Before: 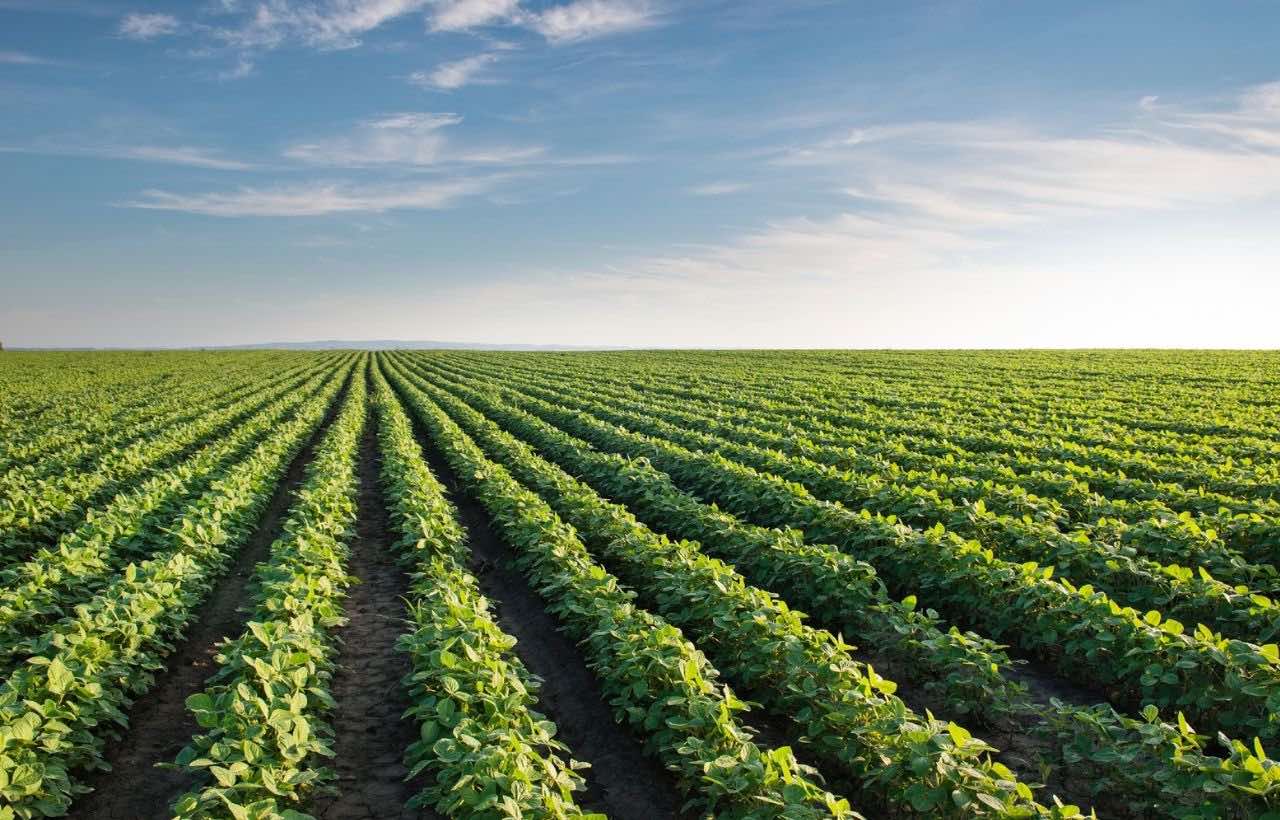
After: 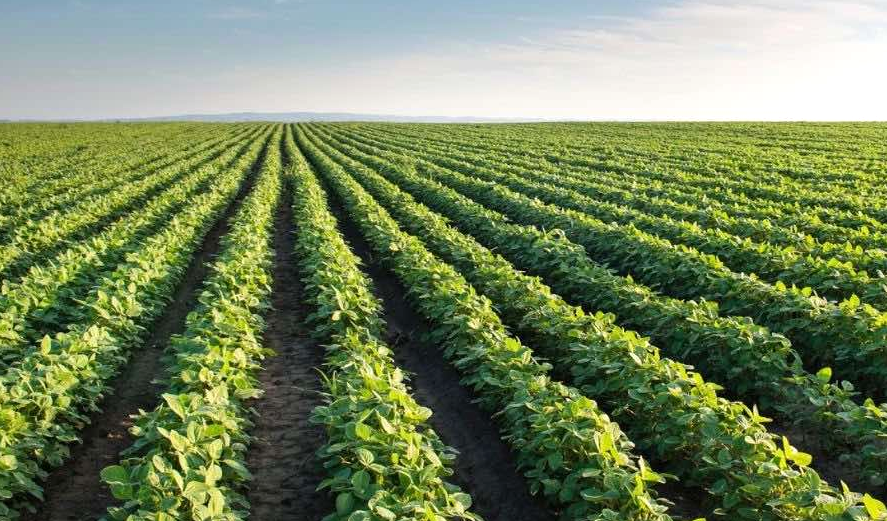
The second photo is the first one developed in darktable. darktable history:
crop: left 6.71%, top 27.915%, right 23.979%, bottom 8.43%
exposure: exposure 0.2 EV, compensate highlight preservation false
